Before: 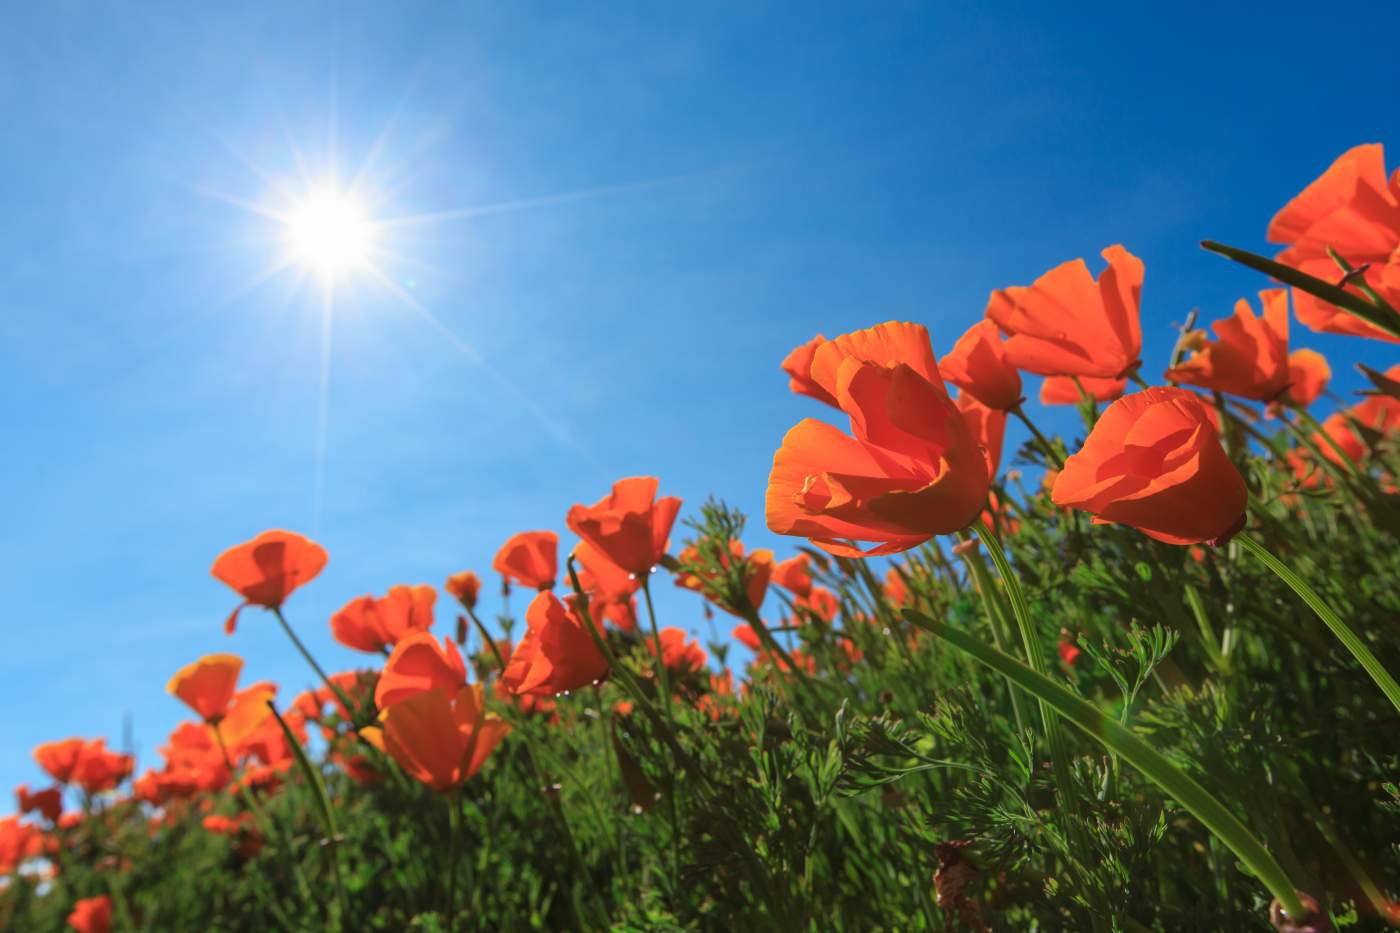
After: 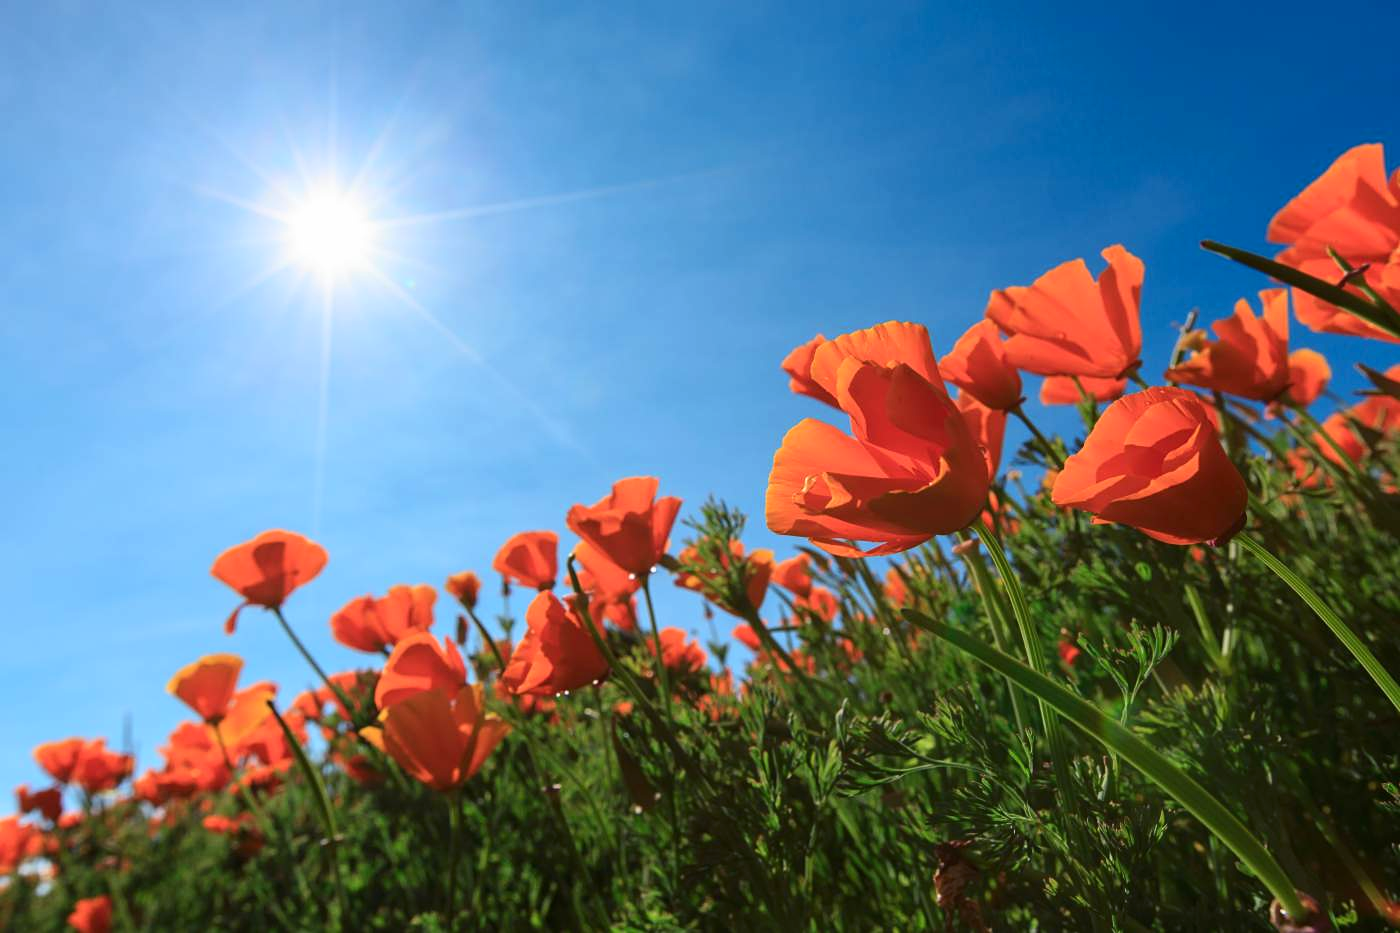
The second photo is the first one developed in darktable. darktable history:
contrast brightness saturation: contrast 0.14
sharpen: amount 0.2
